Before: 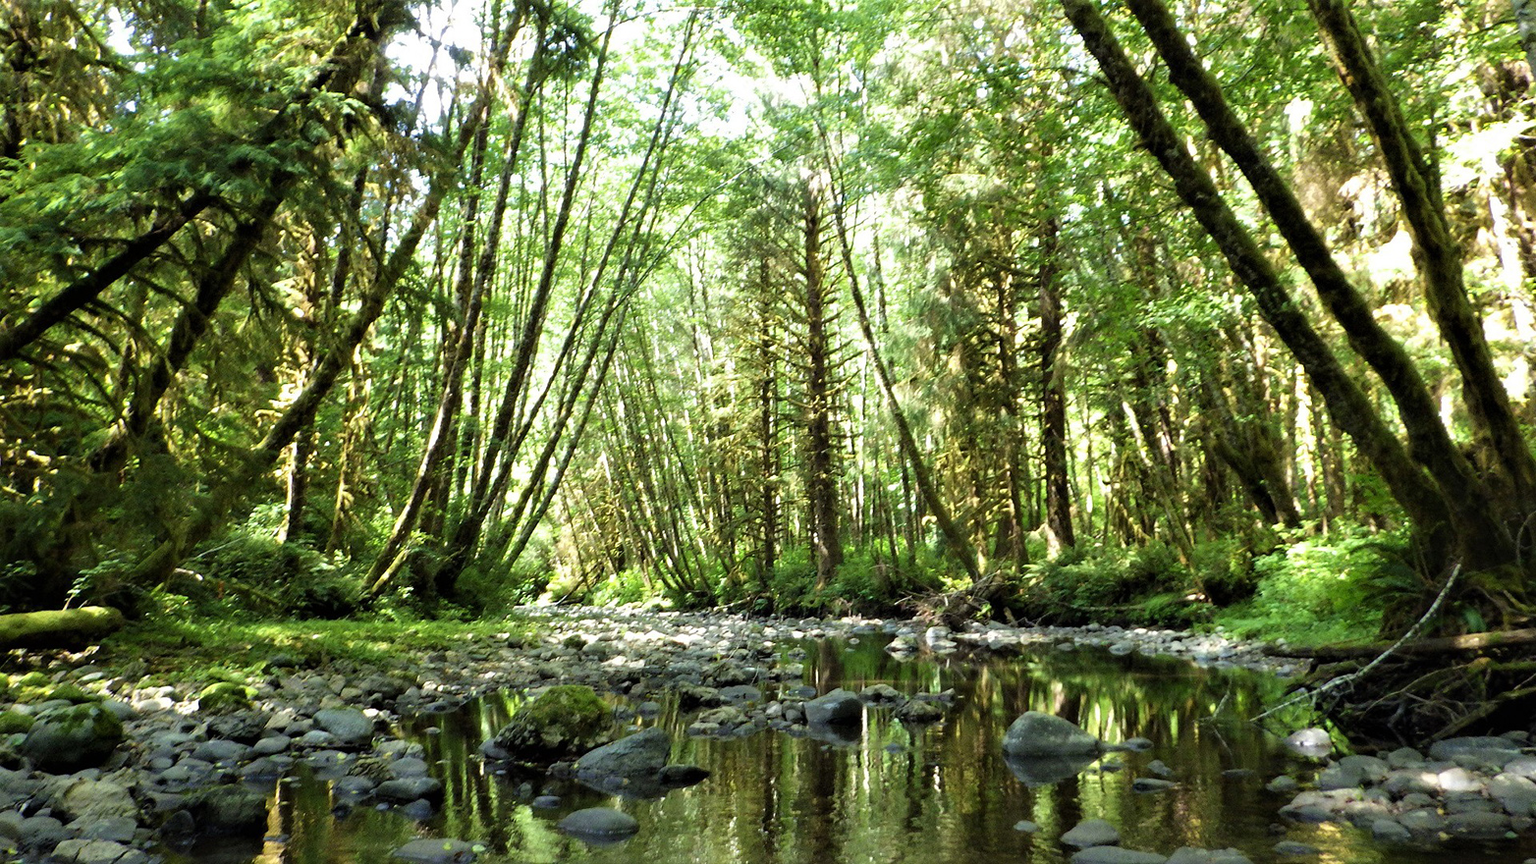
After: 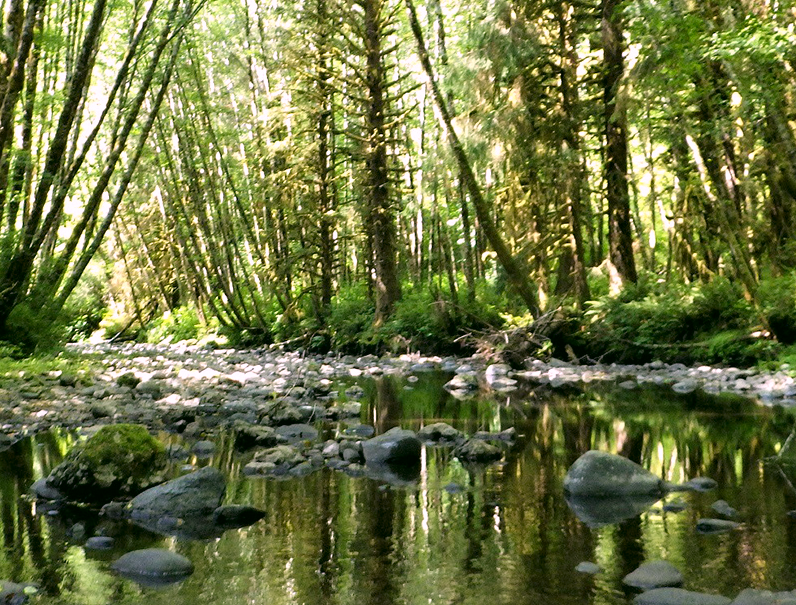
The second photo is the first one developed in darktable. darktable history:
color correction: highlights a* 4.02, highlights b* 4.98, shadows a* -7.55, shadows b* 4.98
crop and rotate: left 29.237%, top 31.152%, right 19.807%
white balance: red 1.066, blue 1.119
